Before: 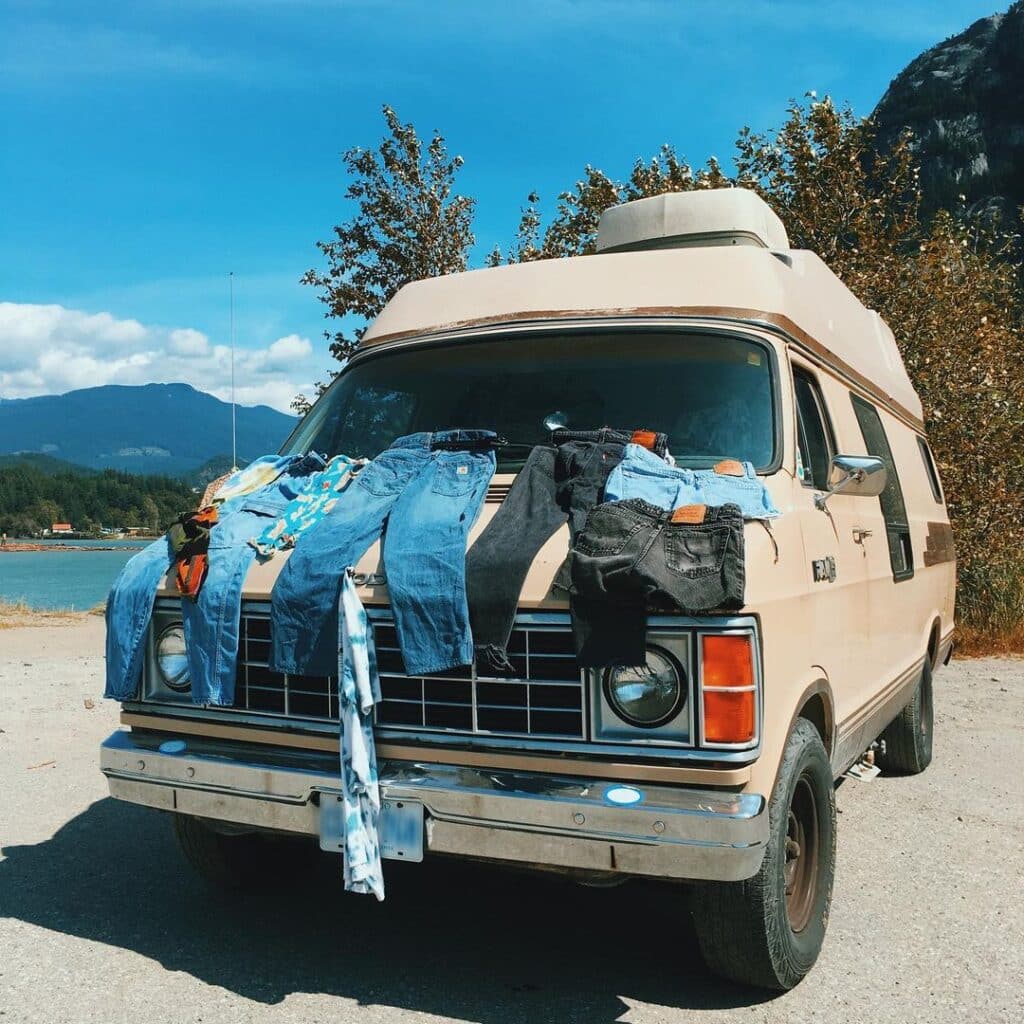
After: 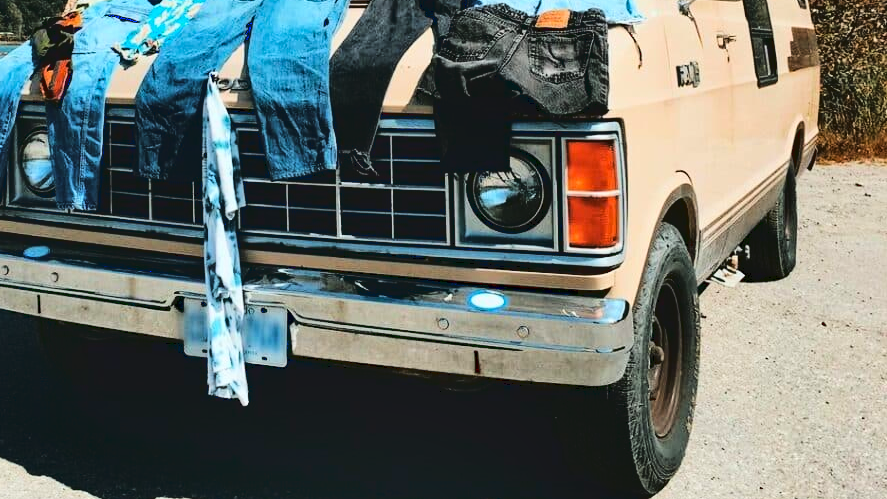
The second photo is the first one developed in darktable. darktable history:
haze removal: compatibility mode true, adaptive false
shadows and highlights: soften with gaussian
tone curve: curves: ch0 [(0, 0) (0.003, 0.068) (0.011, 0.068) (0.025, 0.068) (0.044, 0.068) (0.069, 0.072) (0.1, 0.072) (0.136, 0.077) (0.177, 0.095) (0.224, 0.126) (0.277, 0.2) (0.335, 0.3) (0.399, 0.407) (0.468, 0.52) (0.543, 0.624) (0.623, 0.721) (0.709, 0.811) (0.801, 0.88) (0.898, 0.942) (1, 1)], color space Lab, linked channels, preserve colors none
crop and rotate: left 13.281%, top 48.428%, bottom 2.764%
